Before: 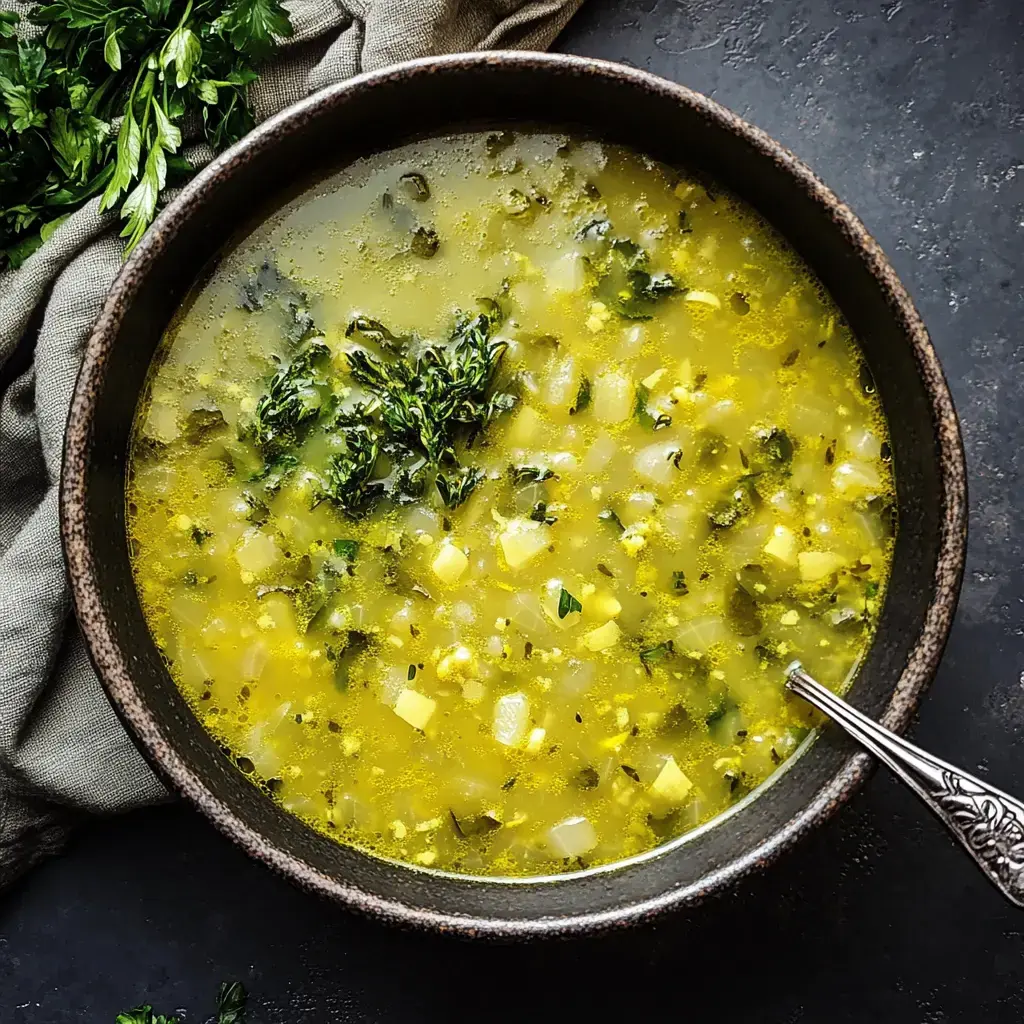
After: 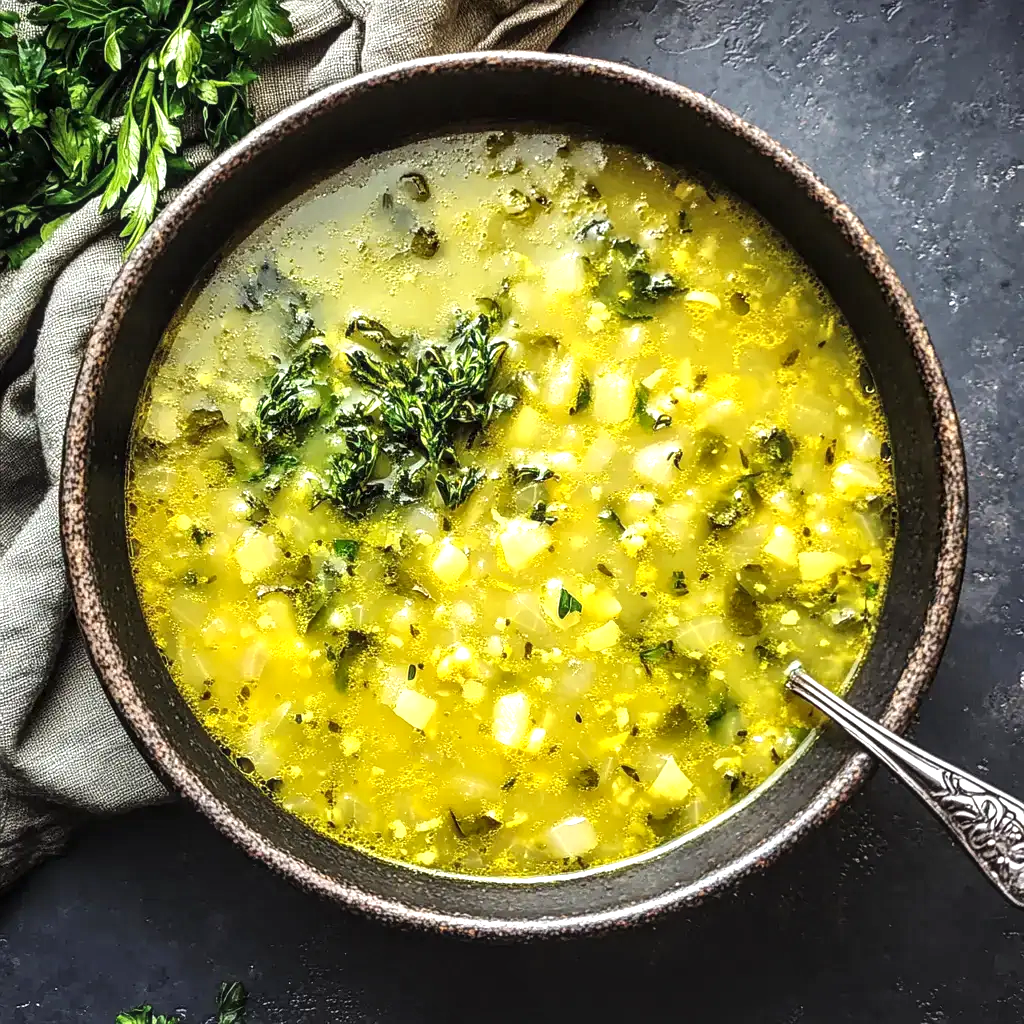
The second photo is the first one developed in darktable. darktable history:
exposure: black level correction 0, exposure 0.699 EV, compensate exposure bias true, compensate highlight preservation false
local contrast: on, module defaults
